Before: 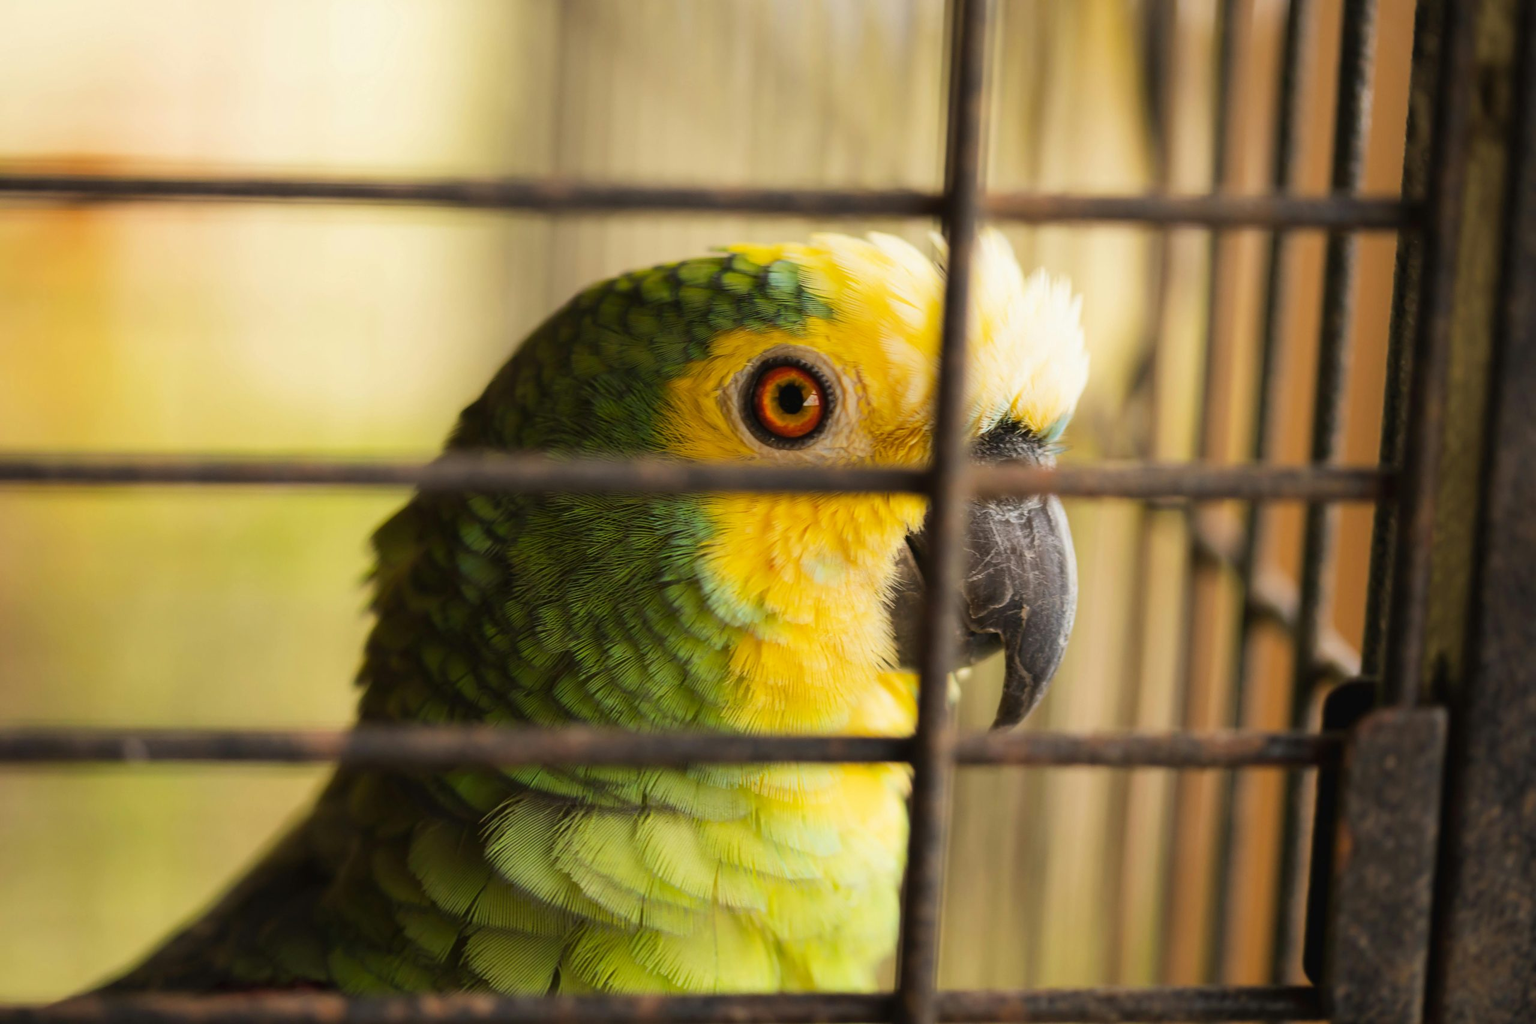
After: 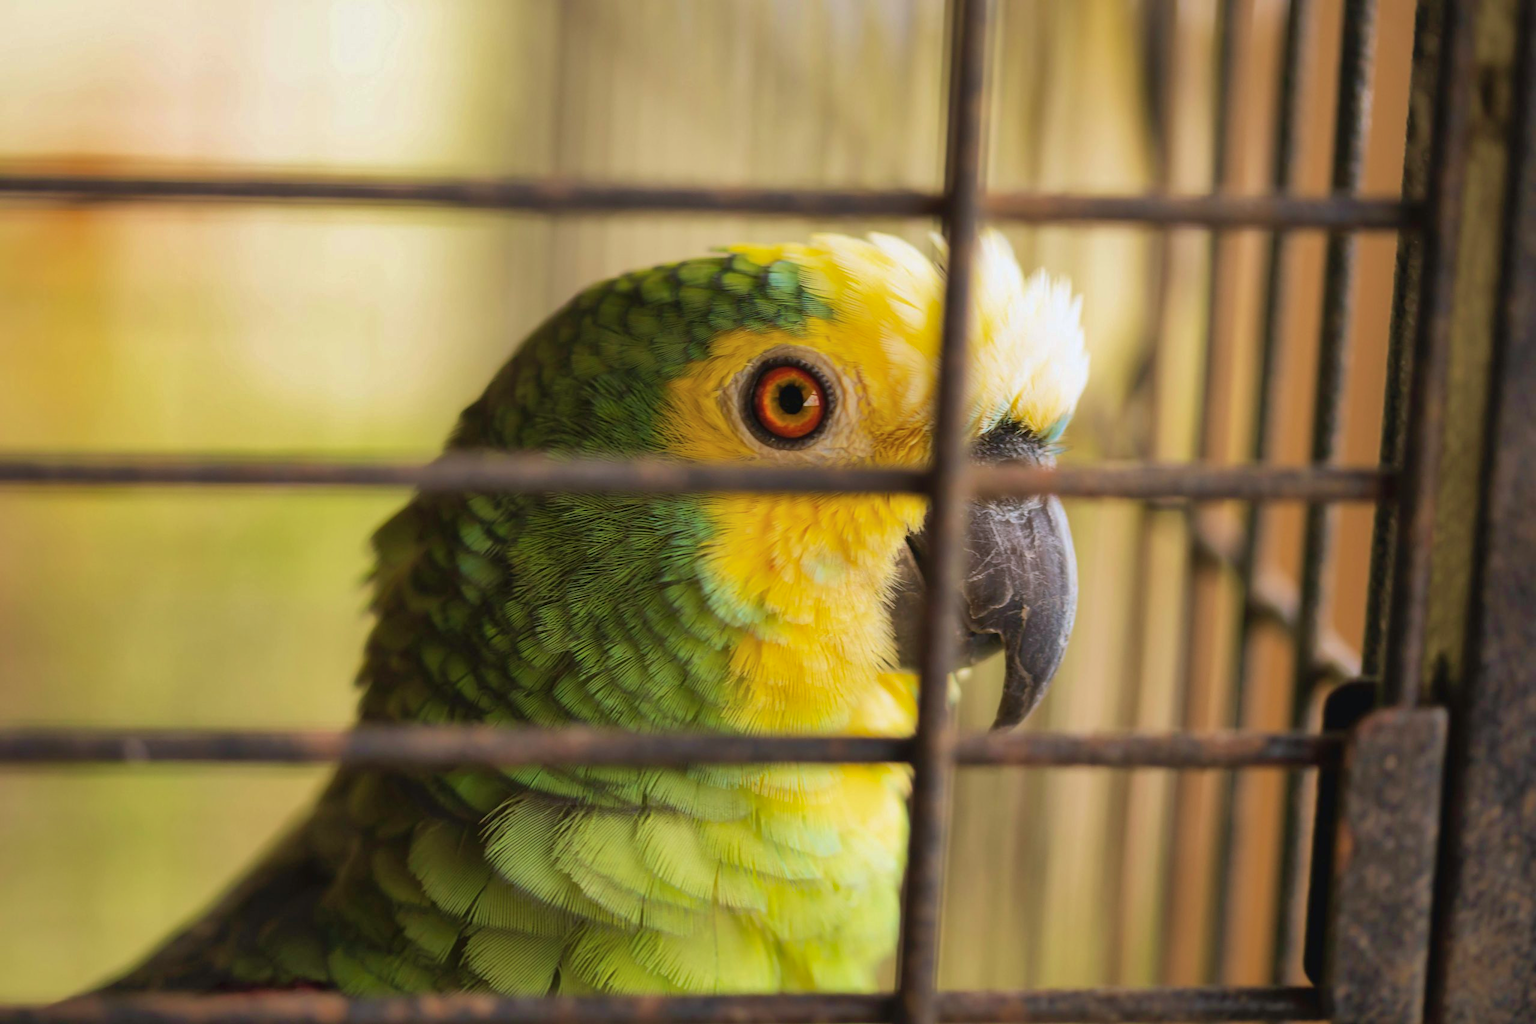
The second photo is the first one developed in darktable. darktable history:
velvia: on, module defaults
color calibration: illuminant as shot in camera, x 0.358, y 0.373, temperature 4628.91 K
shadows and highlights: on, module defaults
